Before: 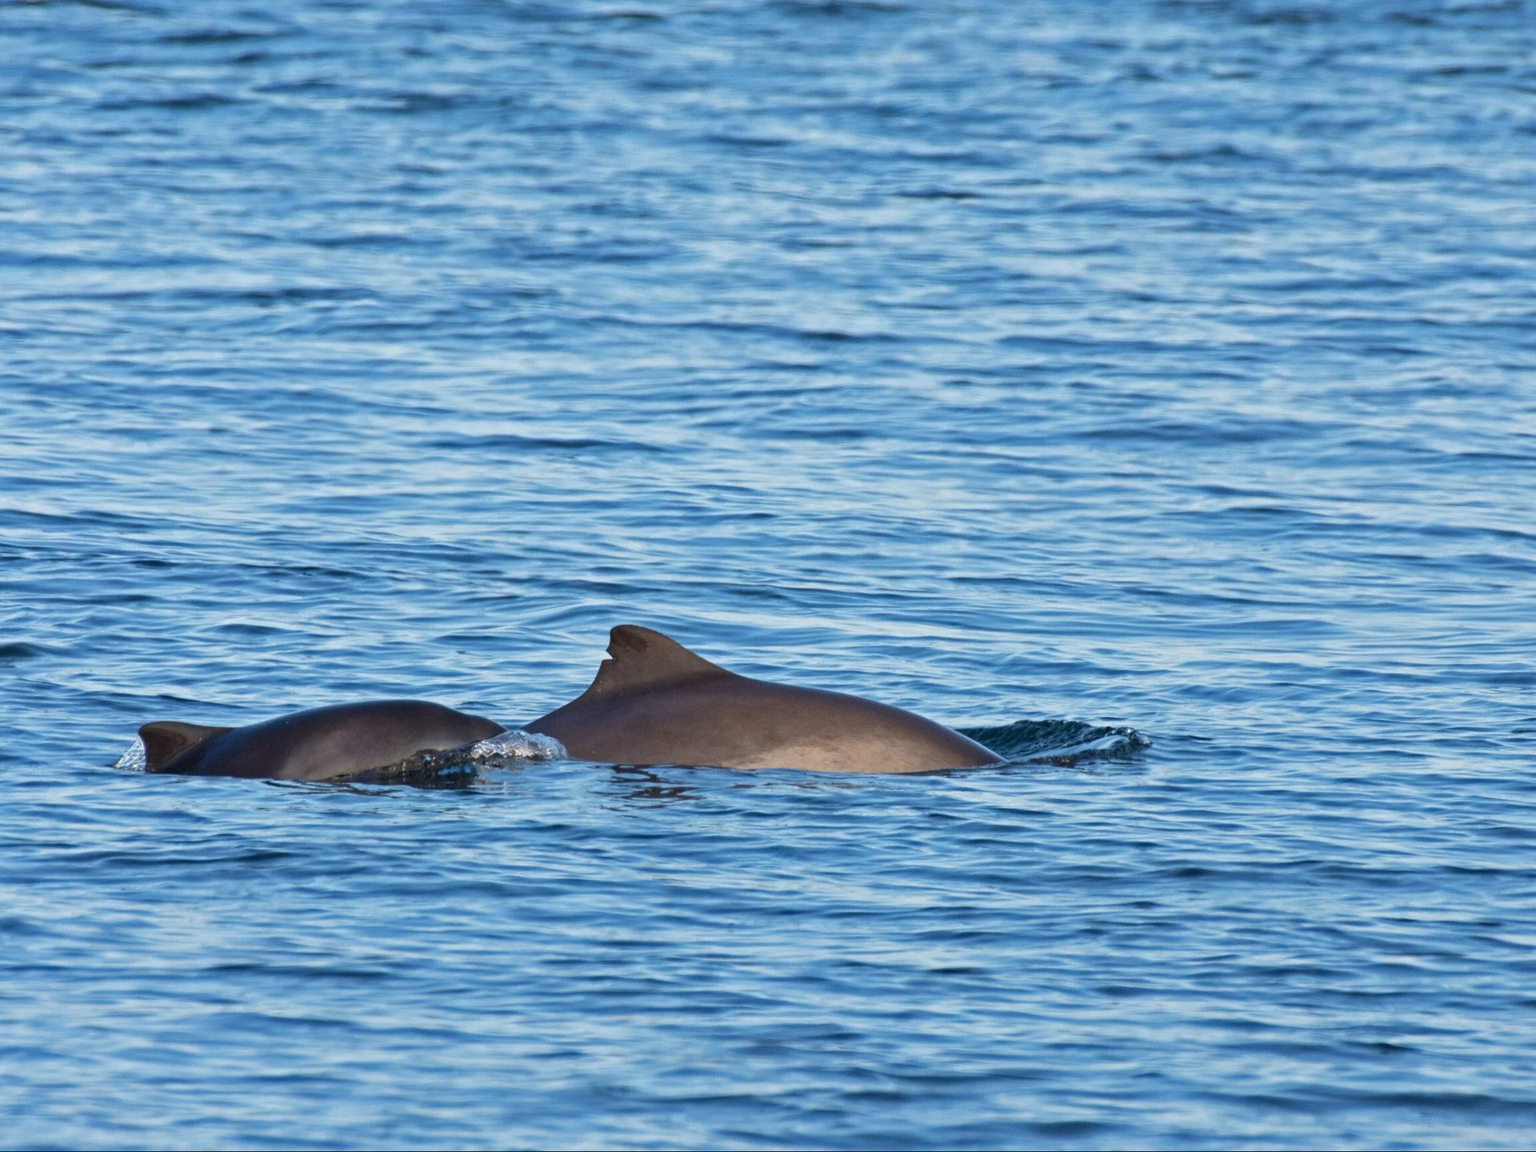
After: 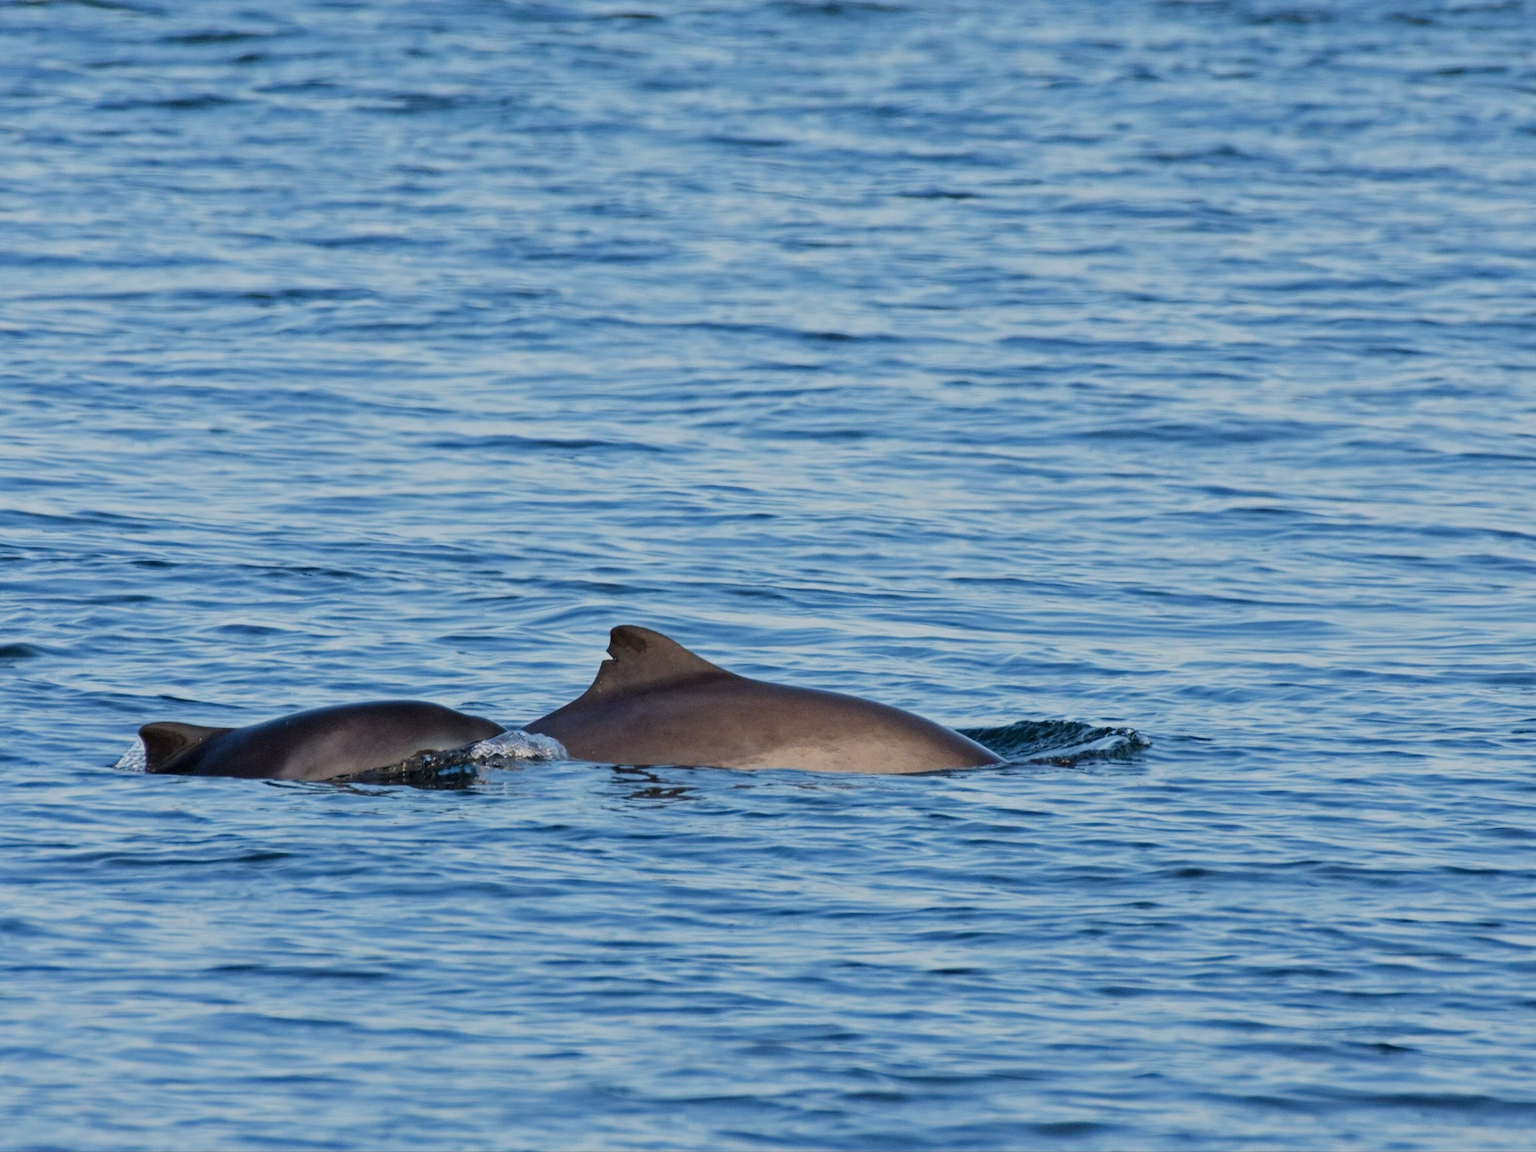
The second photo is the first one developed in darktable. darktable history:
filmic rgb: black relative exposure -7.65 EV, white relative exposure 4.56 EV, threshold 3.03 EV, hardness 3.61, enable highlight reconstruction true
